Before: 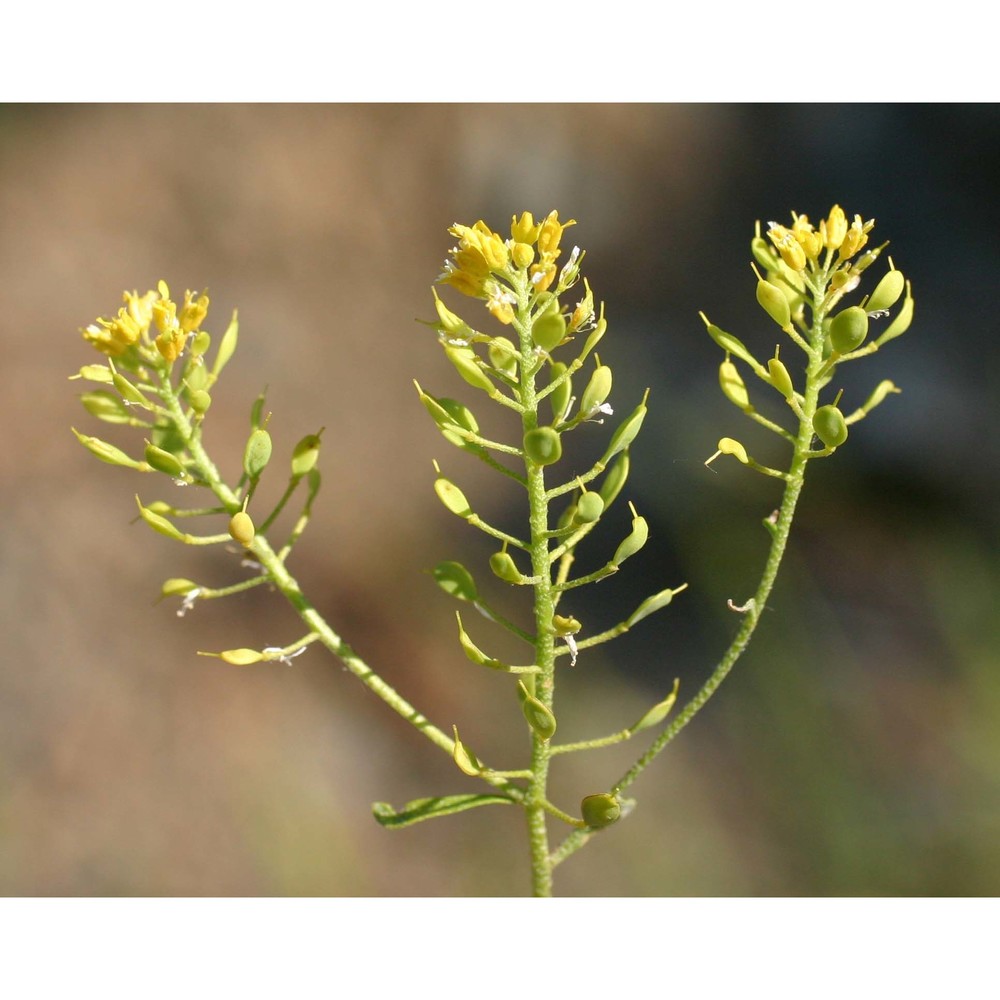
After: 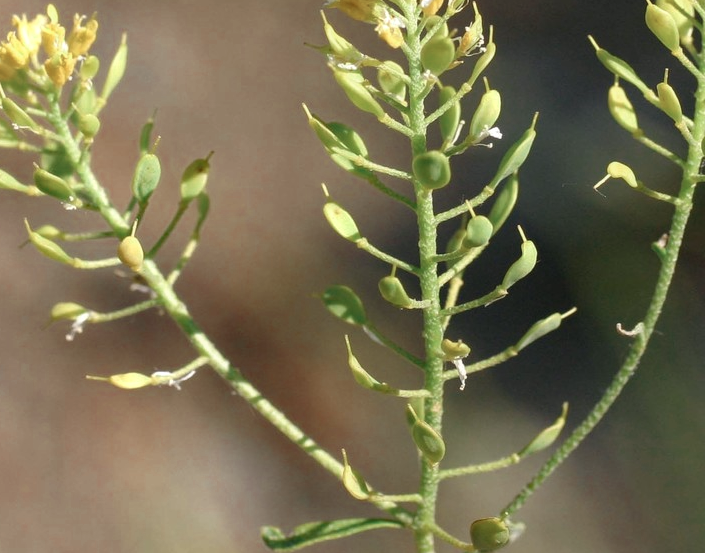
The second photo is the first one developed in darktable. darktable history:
exposure: compensate exposure bias true, compensate highlight preservation false
color zones: curves: ch0 [(0, 0.5) (0.125, 0.4) (0.25, 0.5) (0.375, 0.4) (0.5, 0.4) (0.625, 0.35) (0.75, 0.35) (0.875, 0.5)]; ch1 [(0, 0.35) (0.125, 0.45) (0.25, 0.35) (0.375, 0.35) (0.5, 0.35) (0.625, 0.35) (0.75, 0.45) (0.875, 0.35)]; ch2 [(0, 0.6) (0.125, 0.5) (0.25, 0.5) (0.375, 0.6) (0.5, 0.6) (0.625, 0.5) (0.75, 0.5) (0.875, 0.5)]
haze removal: compatibility mode true, adaptive false
crop: left 11.123%, top 27.61%, right 18.3%, bottom 17.034%
